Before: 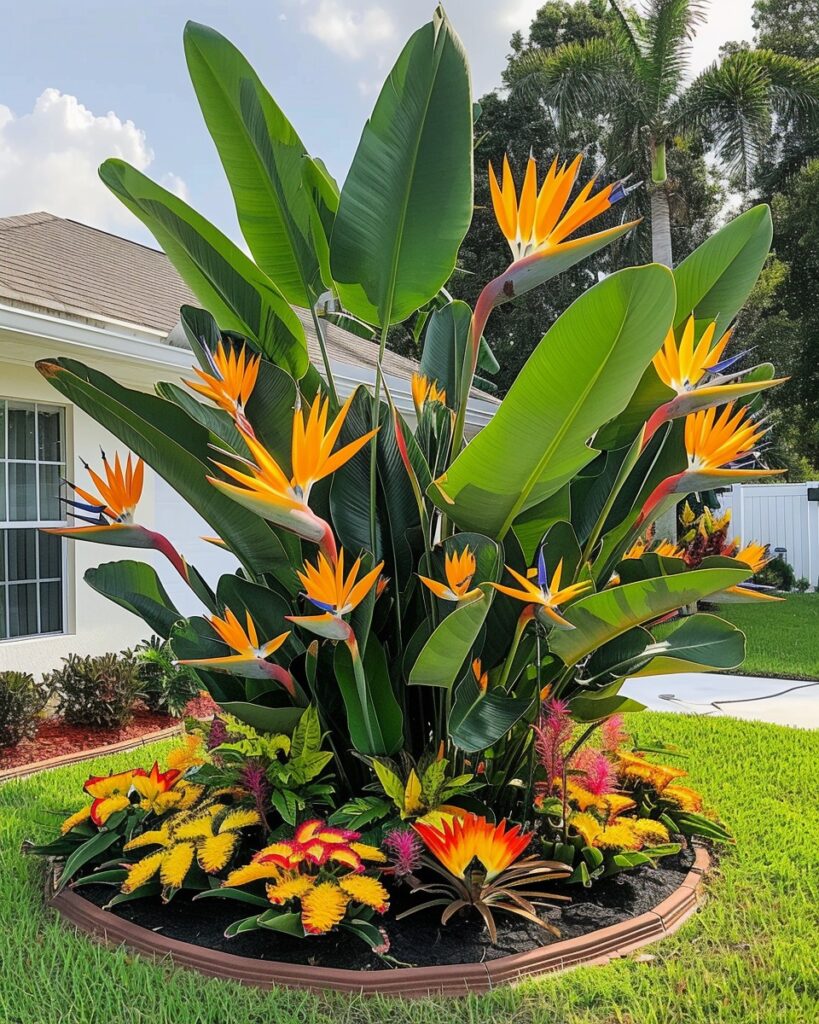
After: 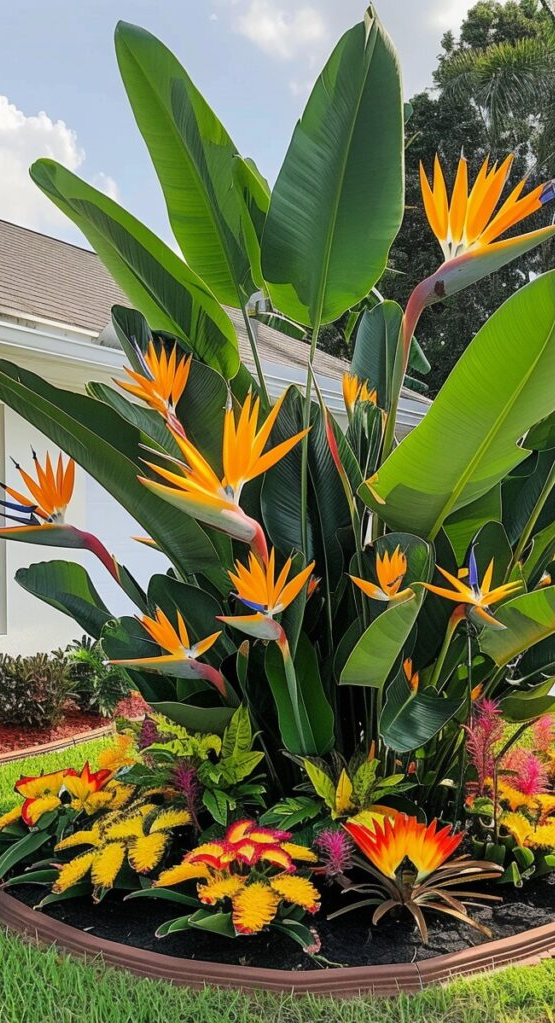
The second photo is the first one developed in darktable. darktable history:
crop and rotate: left 8.526%, right 23.612%
